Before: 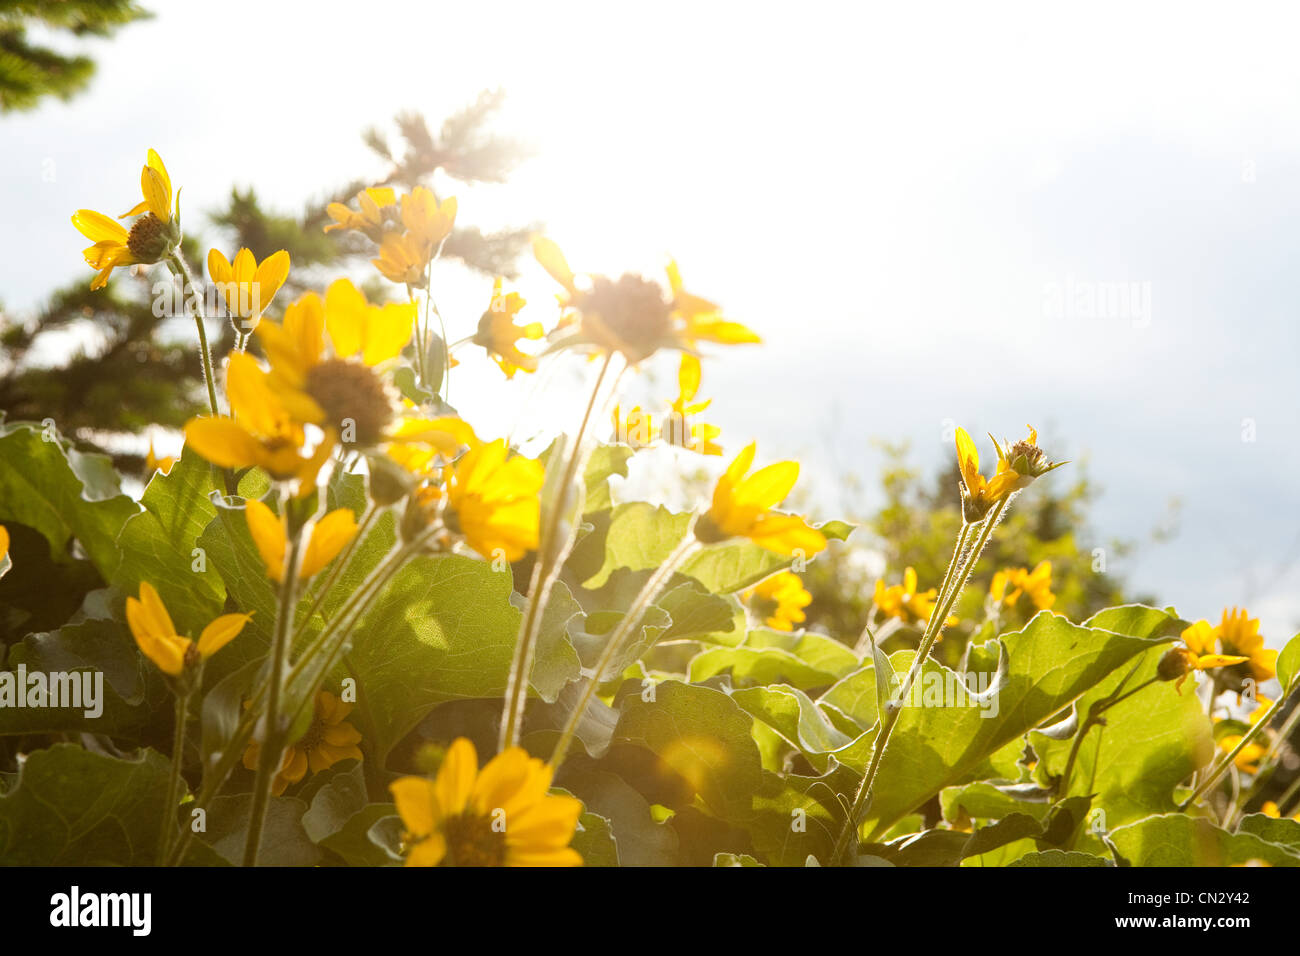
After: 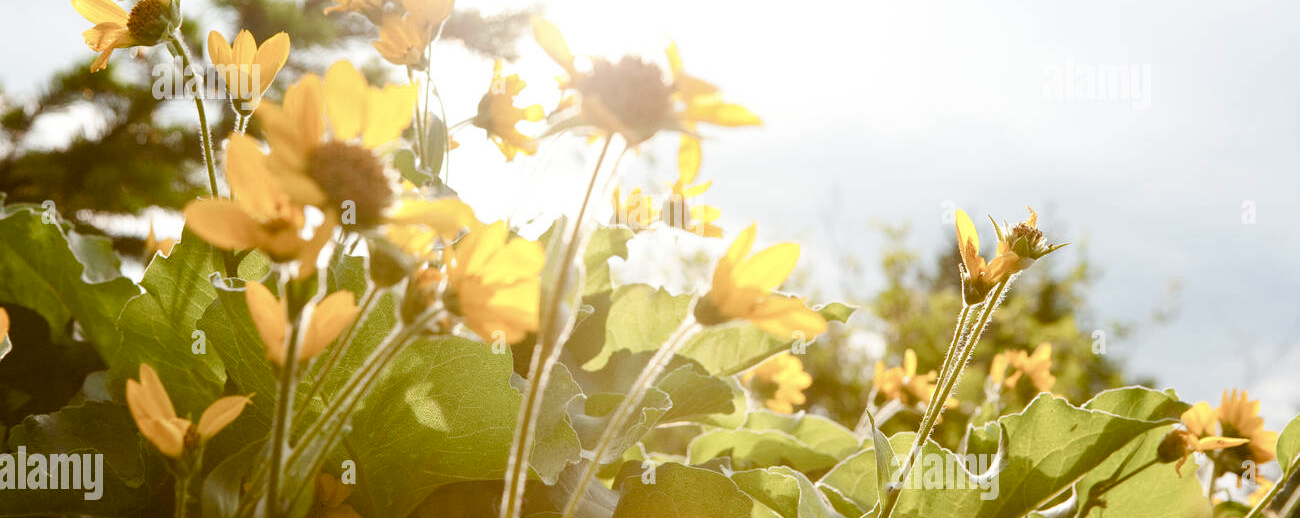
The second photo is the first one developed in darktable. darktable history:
color balance rgb: perceptual saturation grading › global saturation 20%, perceptual saturation grading › highlights -50.515%, perceptual saturation grading › shadows 31.045%
crop and rotate: top 22.997%, bottom 22.803%
